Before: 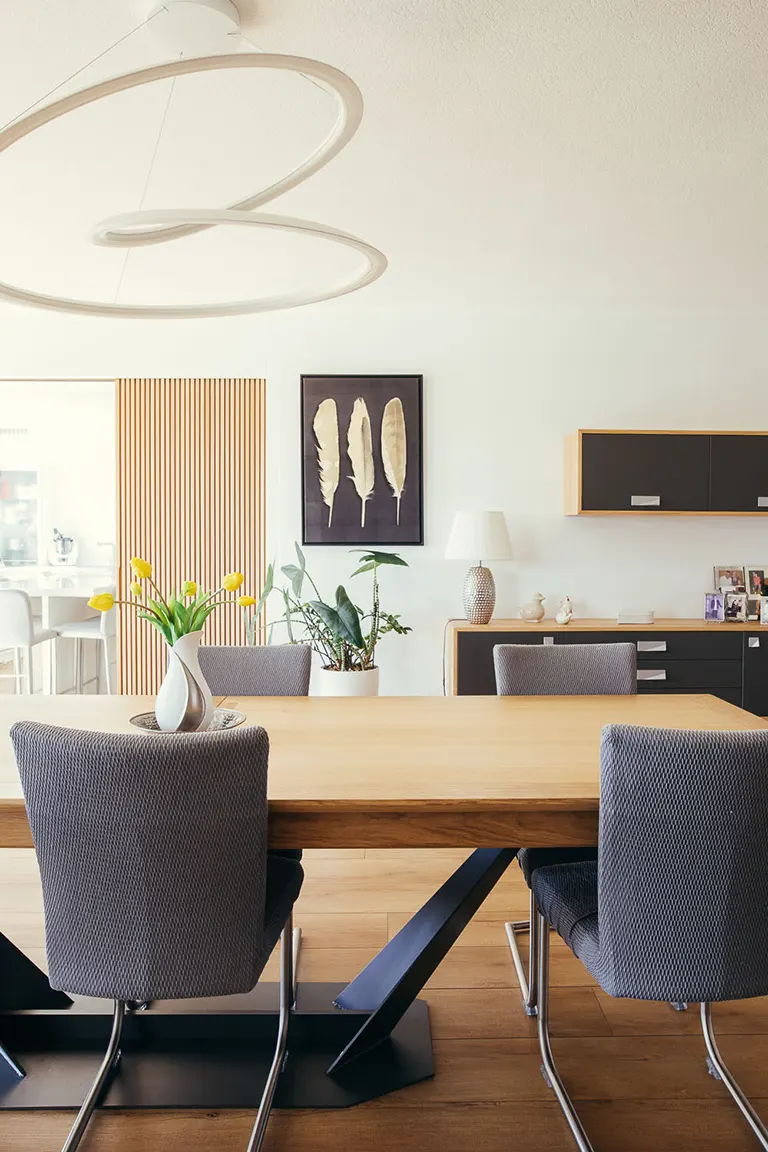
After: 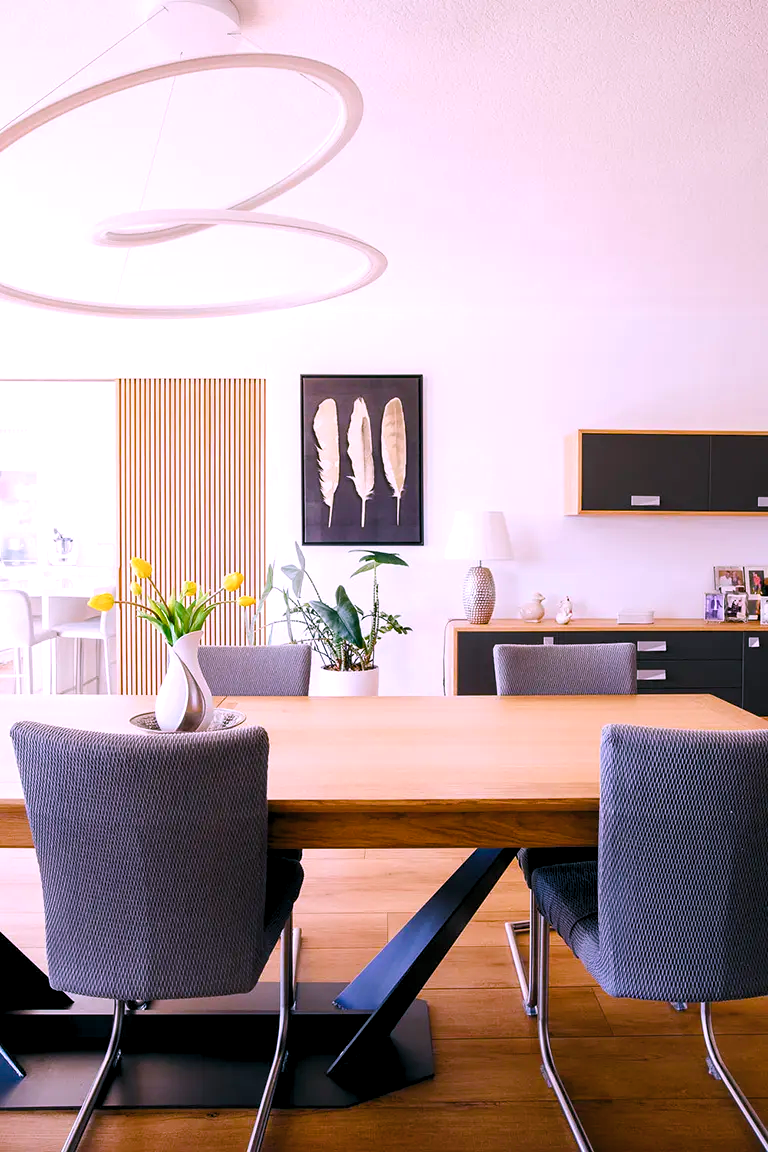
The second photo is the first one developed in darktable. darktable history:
color balance rgb: shadows lift › chroma 2.009%, shadows lift › hue 215.07°, linear chroma grading › global chroma 15.418%, perceptual saturation grading › global saturation 20%, perceptual saturation grading › highlights -25.502%, perceptual saturation grading › shadows 49.802%, global vibrance 20%
levels: levels [0.062, 0.494, 0.925]
color correction: highlights a* 15.32, highlights b* -20.3
